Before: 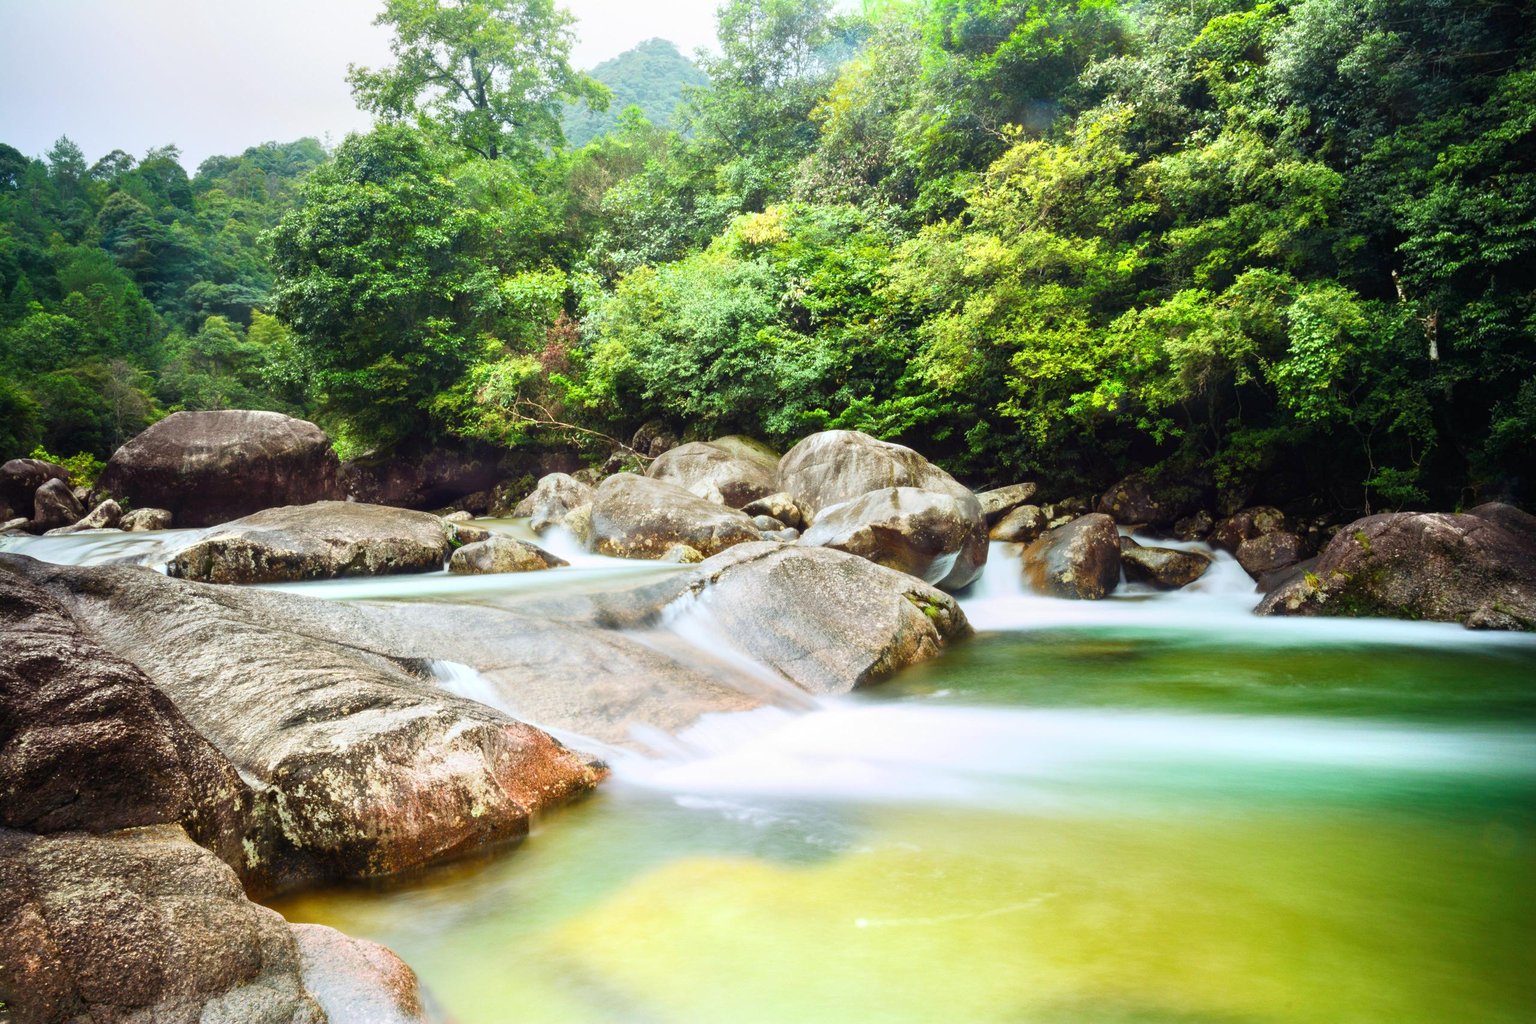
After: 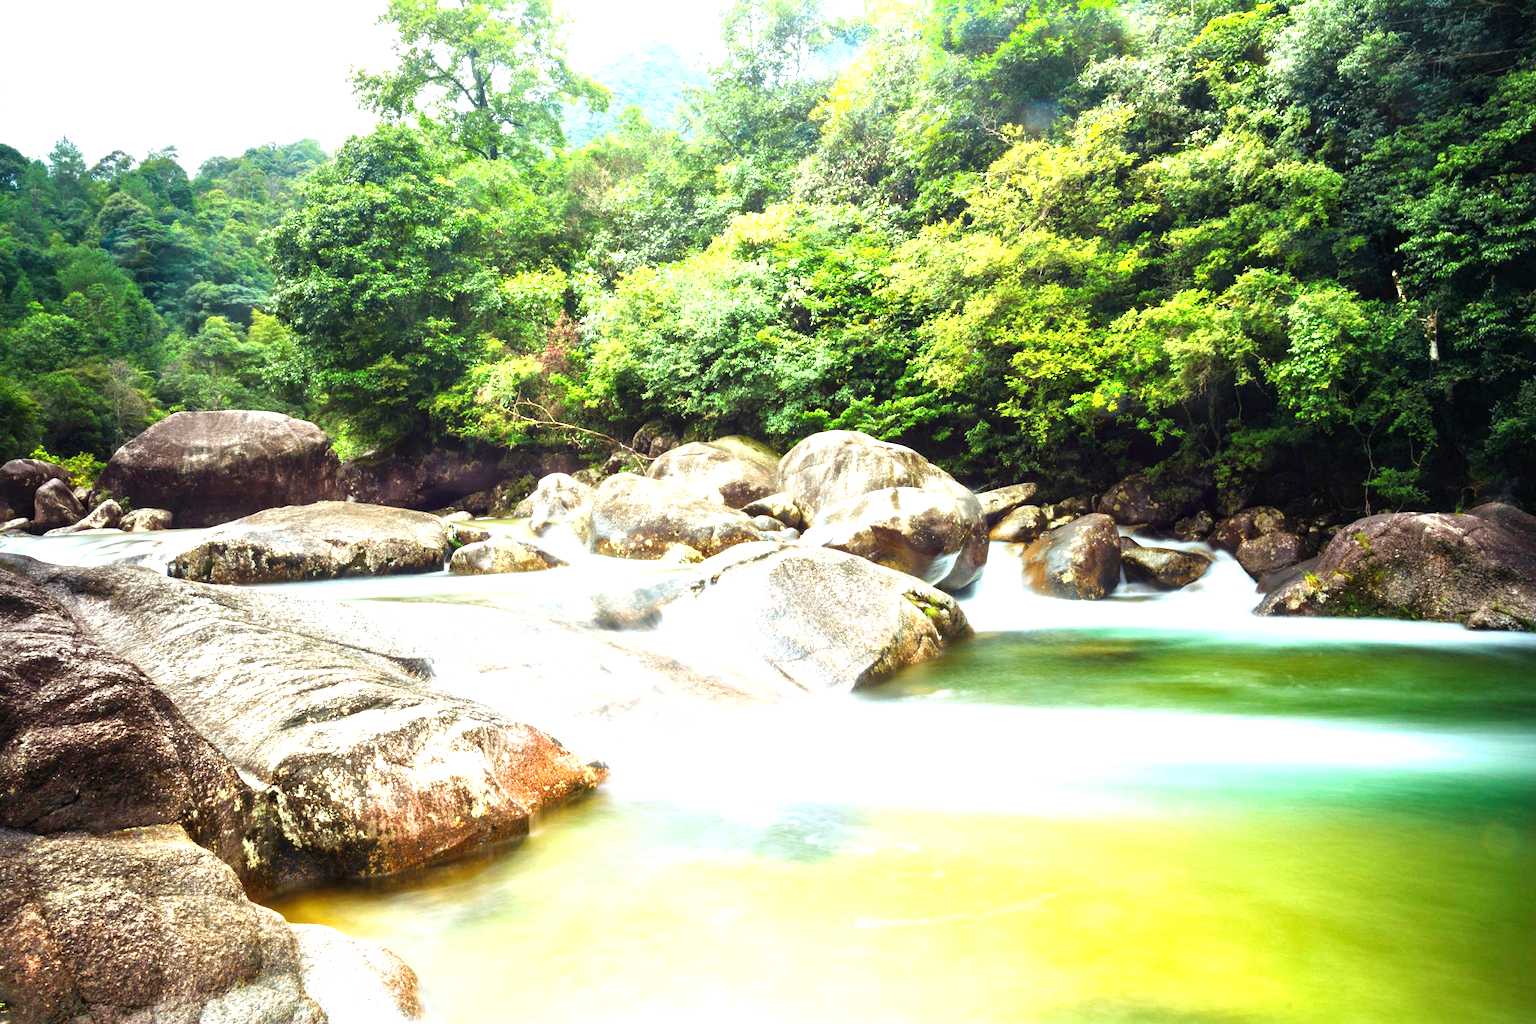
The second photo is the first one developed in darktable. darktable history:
exposure: exposure 0.95 EV, compensate highlight preservation false
local contrast: mode bilateral grid, contrast 20, coarseness 50, detail 120%, midtone range 0.2
